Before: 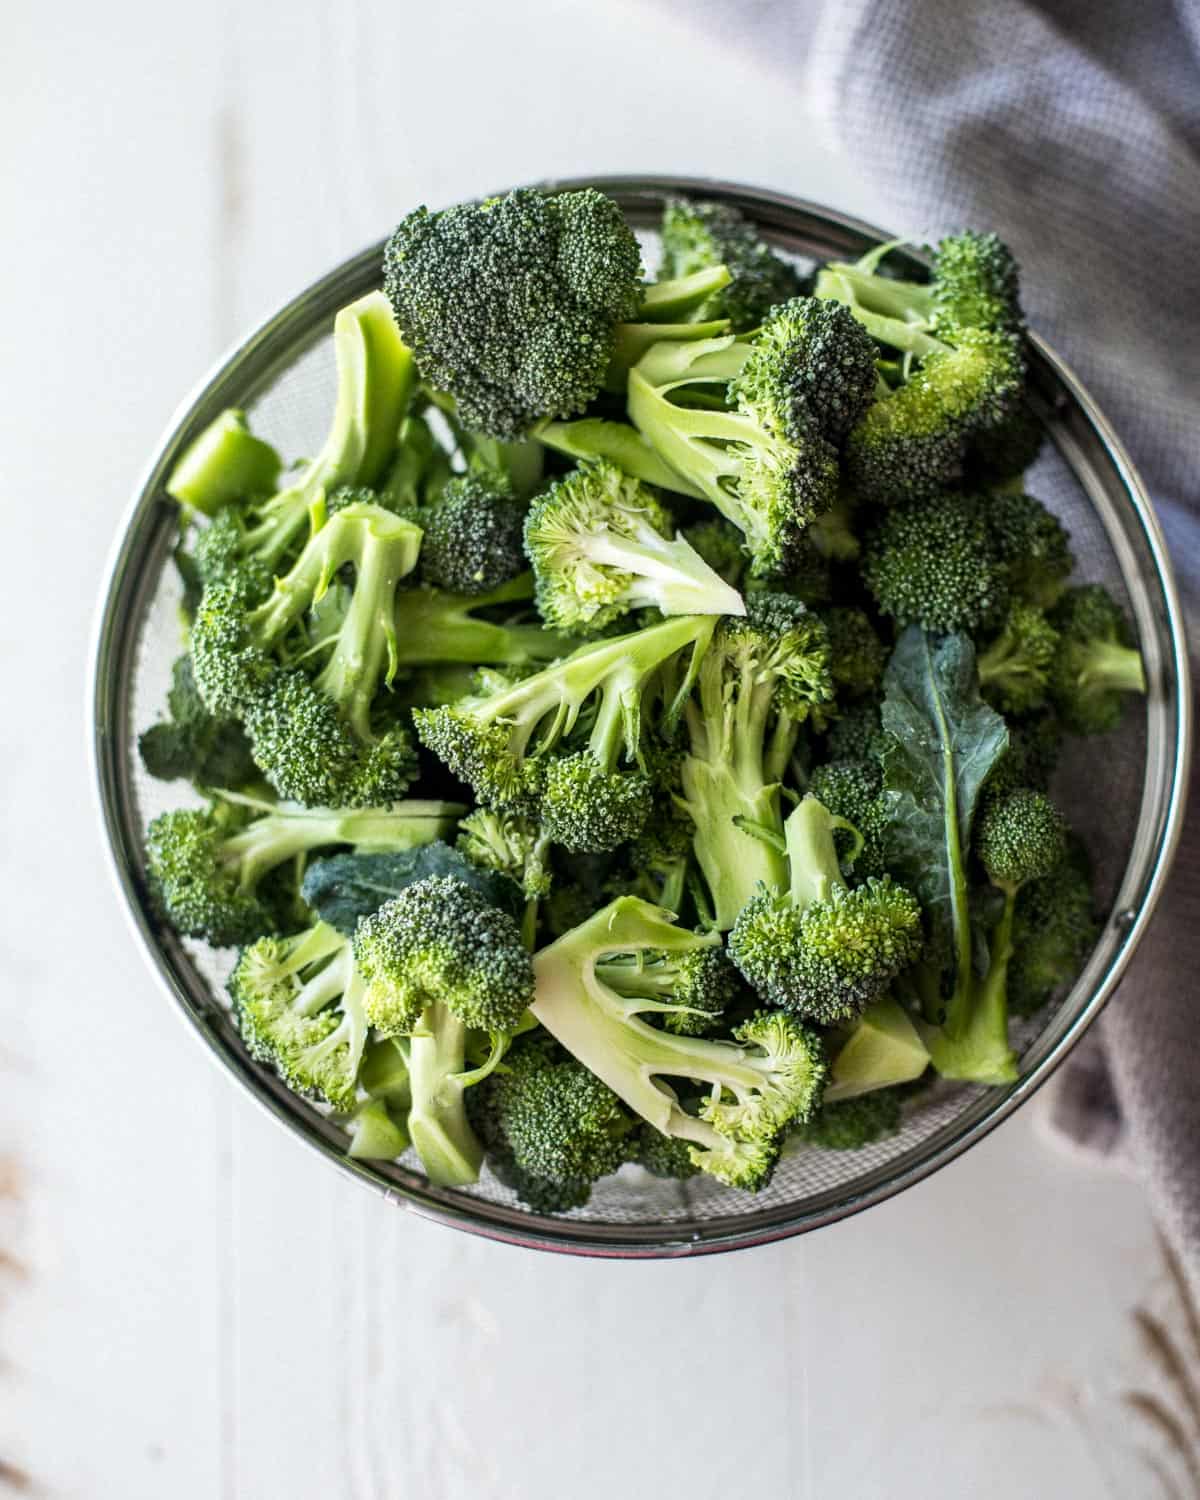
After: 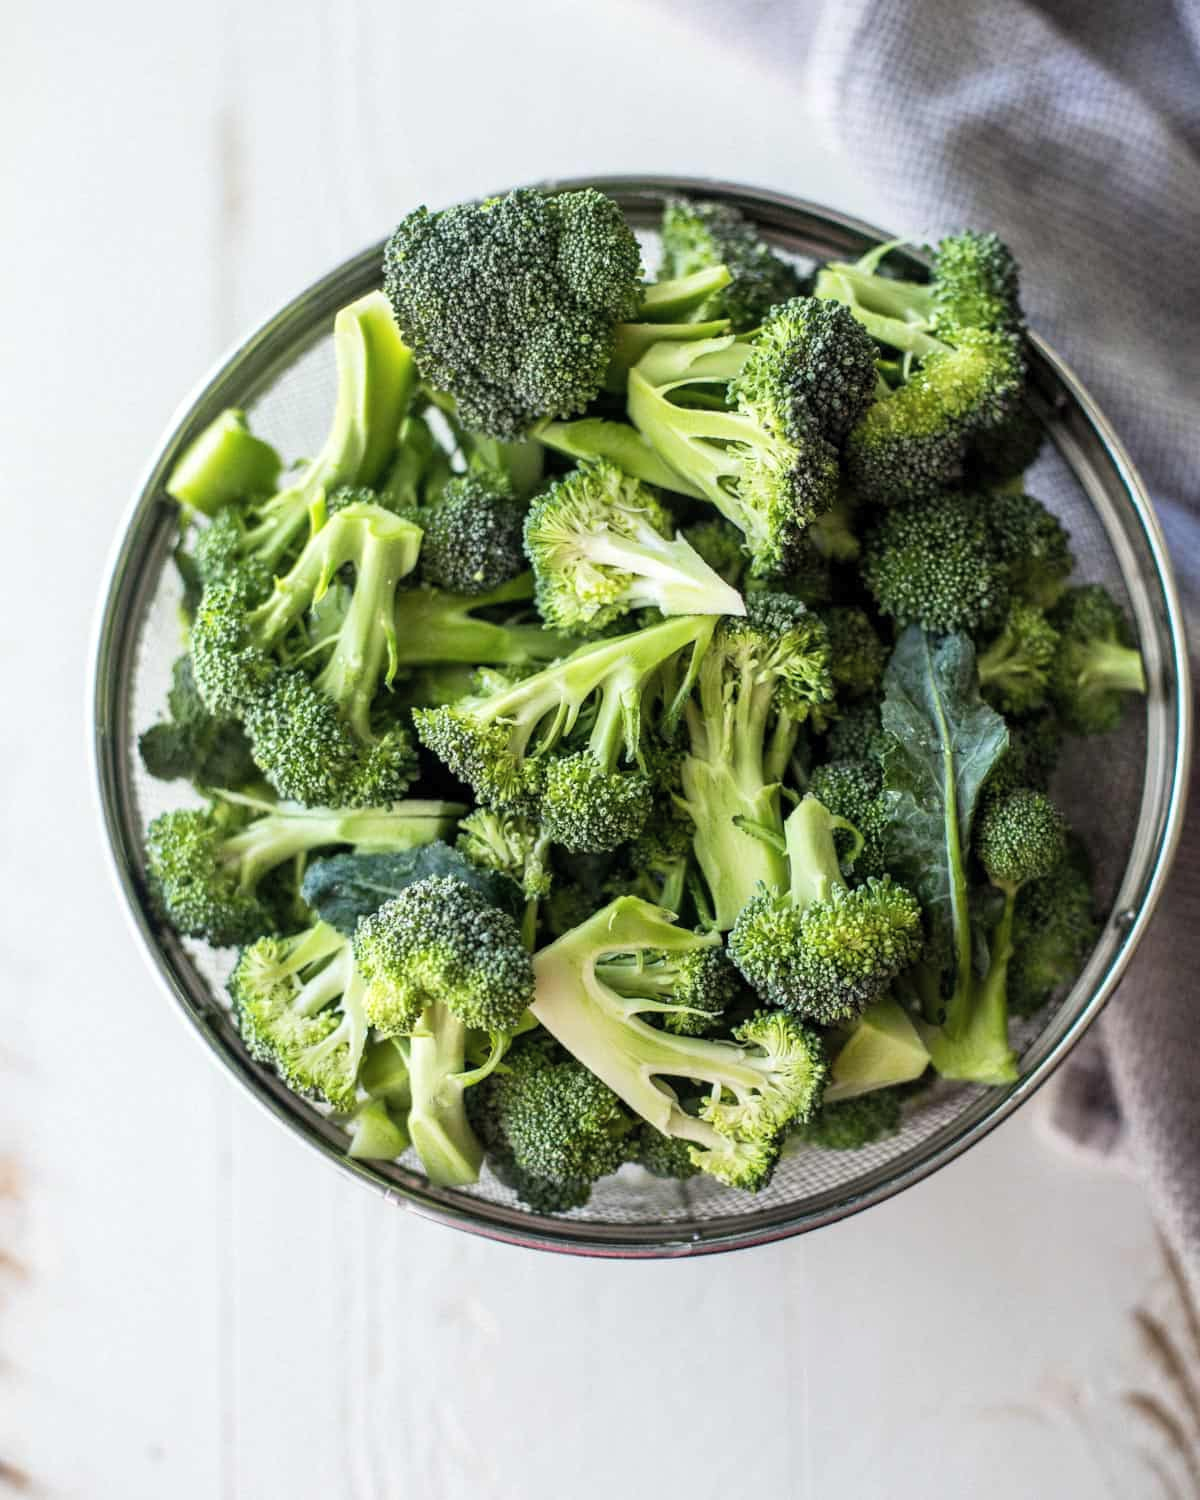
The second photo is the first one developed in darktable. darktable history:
contrast brightness saturation: contrast 0.05, brightness 0.07, saturation 0.006
